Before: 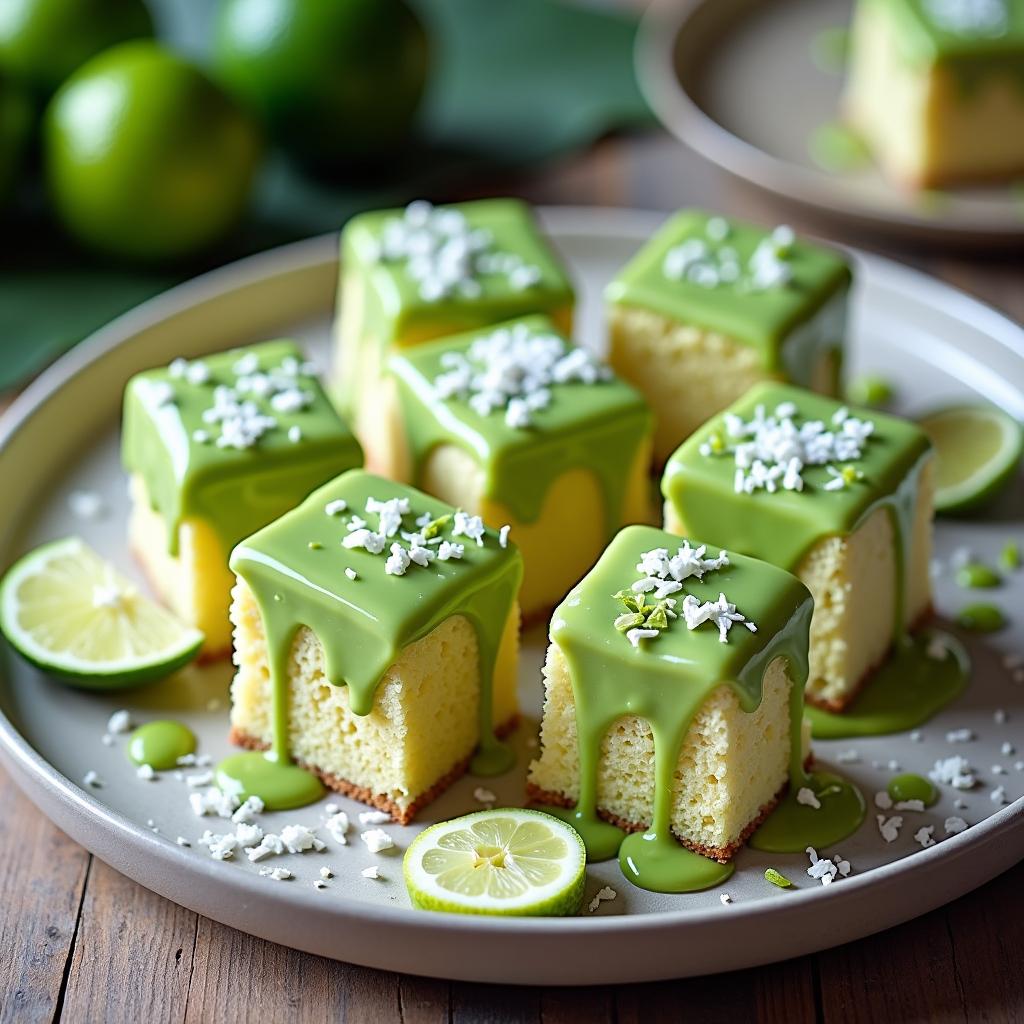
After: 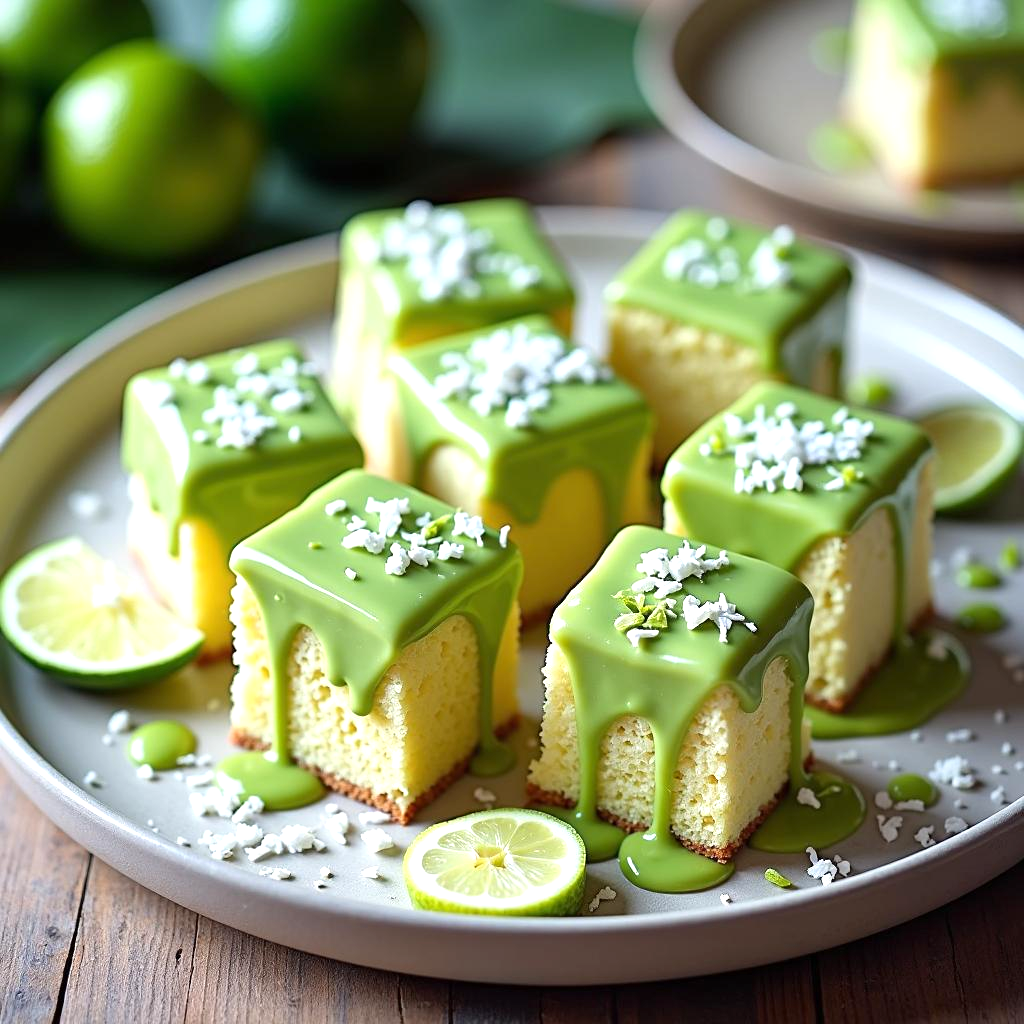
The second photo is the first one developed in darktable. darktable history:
exposure: exposure 0.434 EV, compensate exposure bias true, compensate highlight preservation false
